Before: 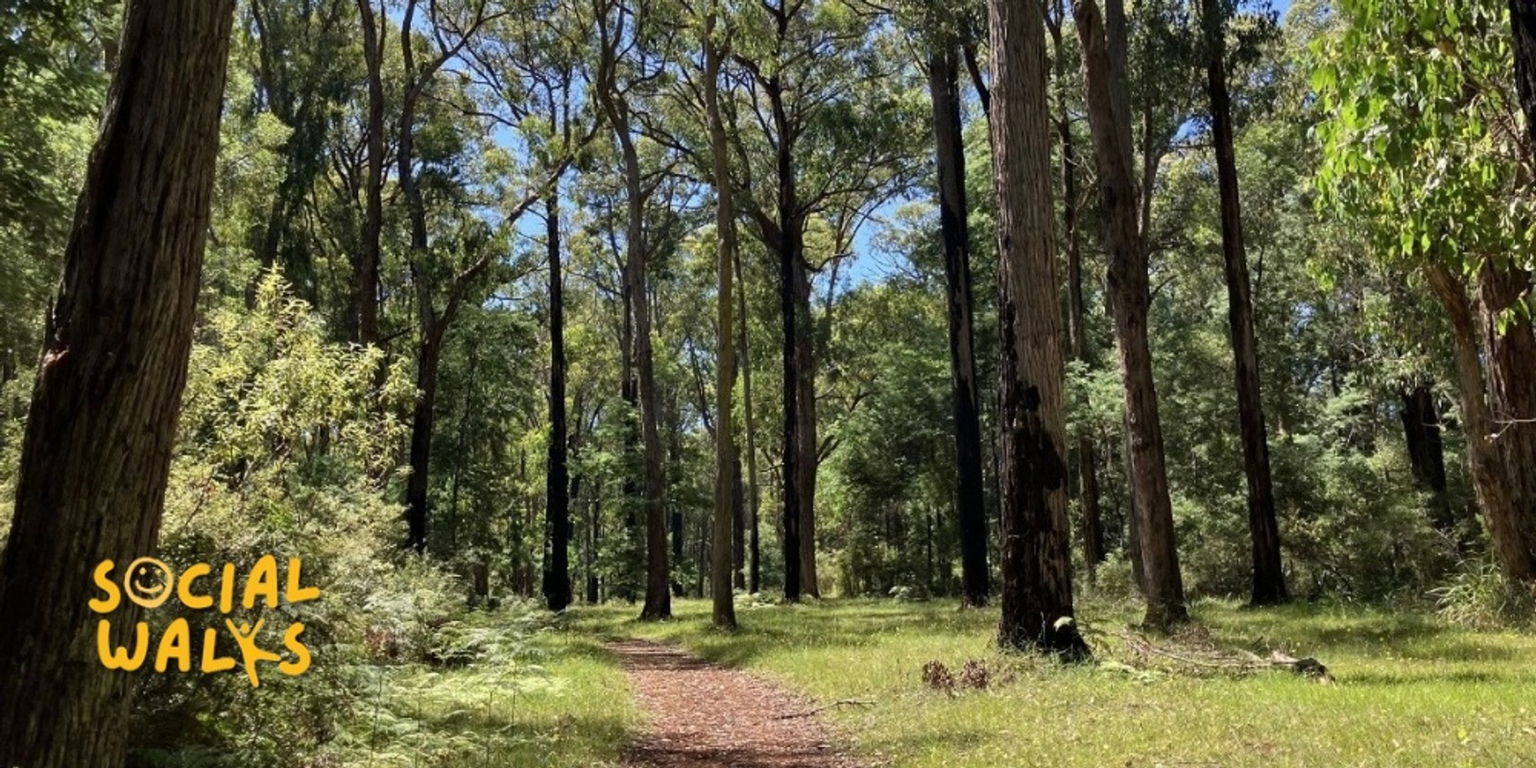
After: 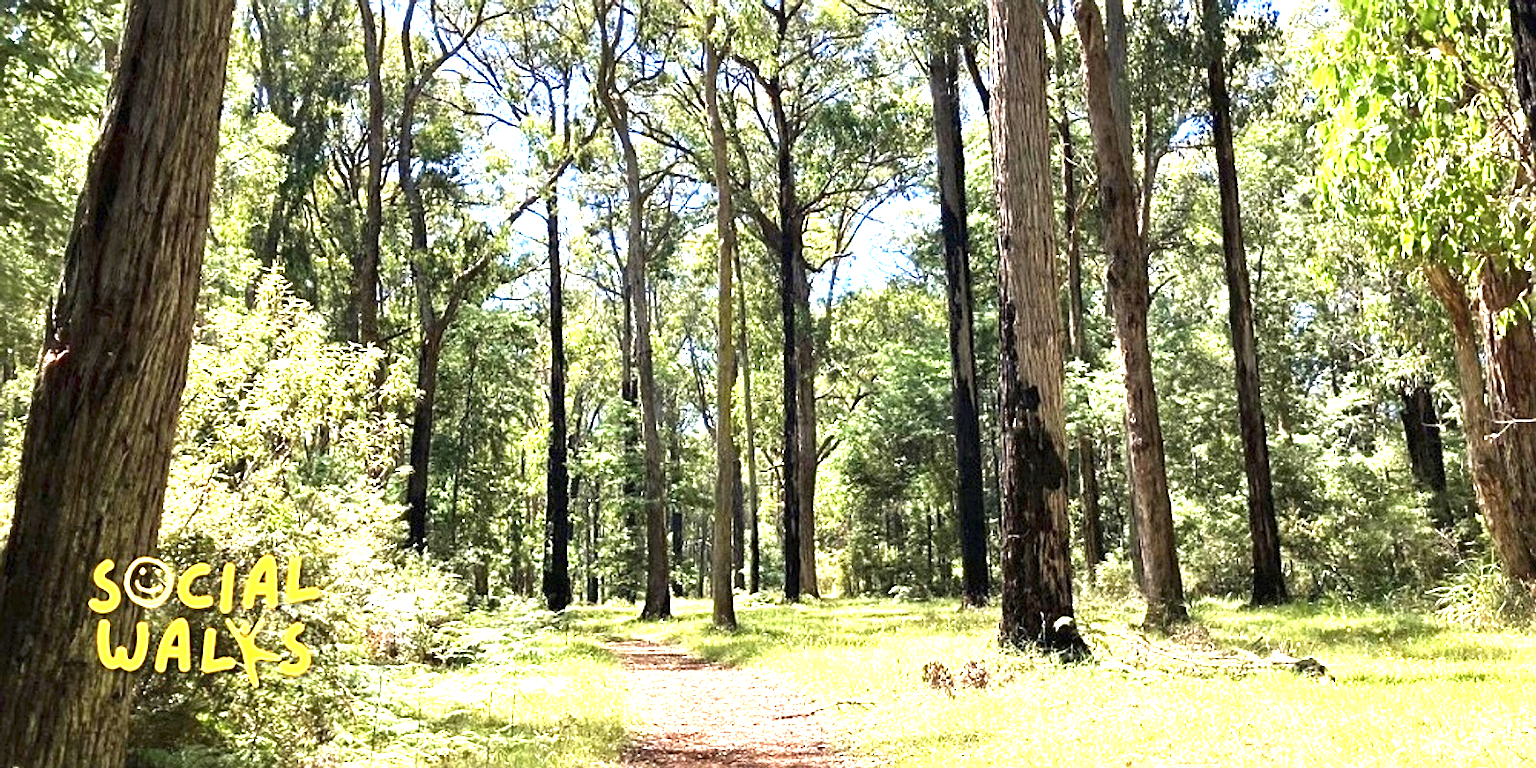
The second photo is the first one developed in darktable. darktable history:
exposure: black level correction 0, exposure 2.16 EV, compensate highlight preservation false
sharpen: on, module defaults
